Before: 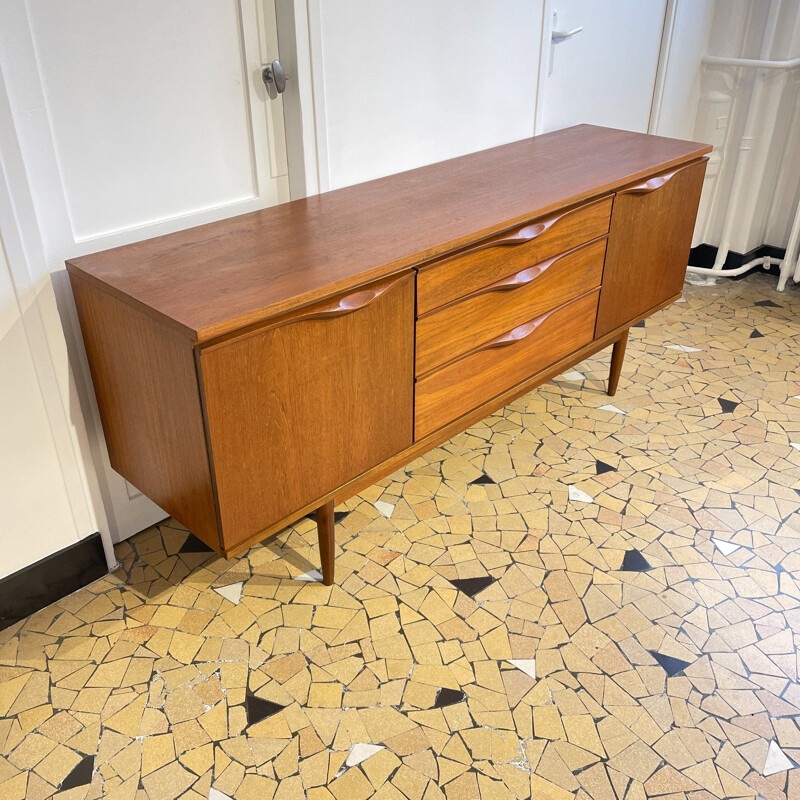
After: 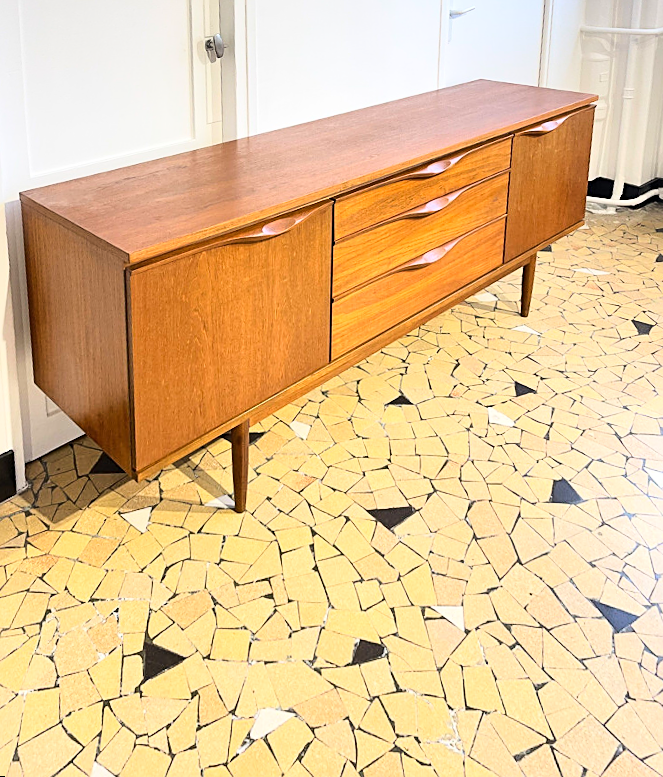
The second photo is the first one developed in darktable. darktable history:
base curve: curves: ch0 [(0, 0) (0.028, 0.03) (0.121, 0.232) (0.46, 0.748) (0.859, 0.968) (1, 1)]
rotate and perspective: rotation 0.72°, lens shift (vertical) -0.352, lens shift (horizontal) -0.051, crop left 0.152, crop right 0.859, crop top 0.019, crop bottom 0.964
sharpen: on, module defaults
